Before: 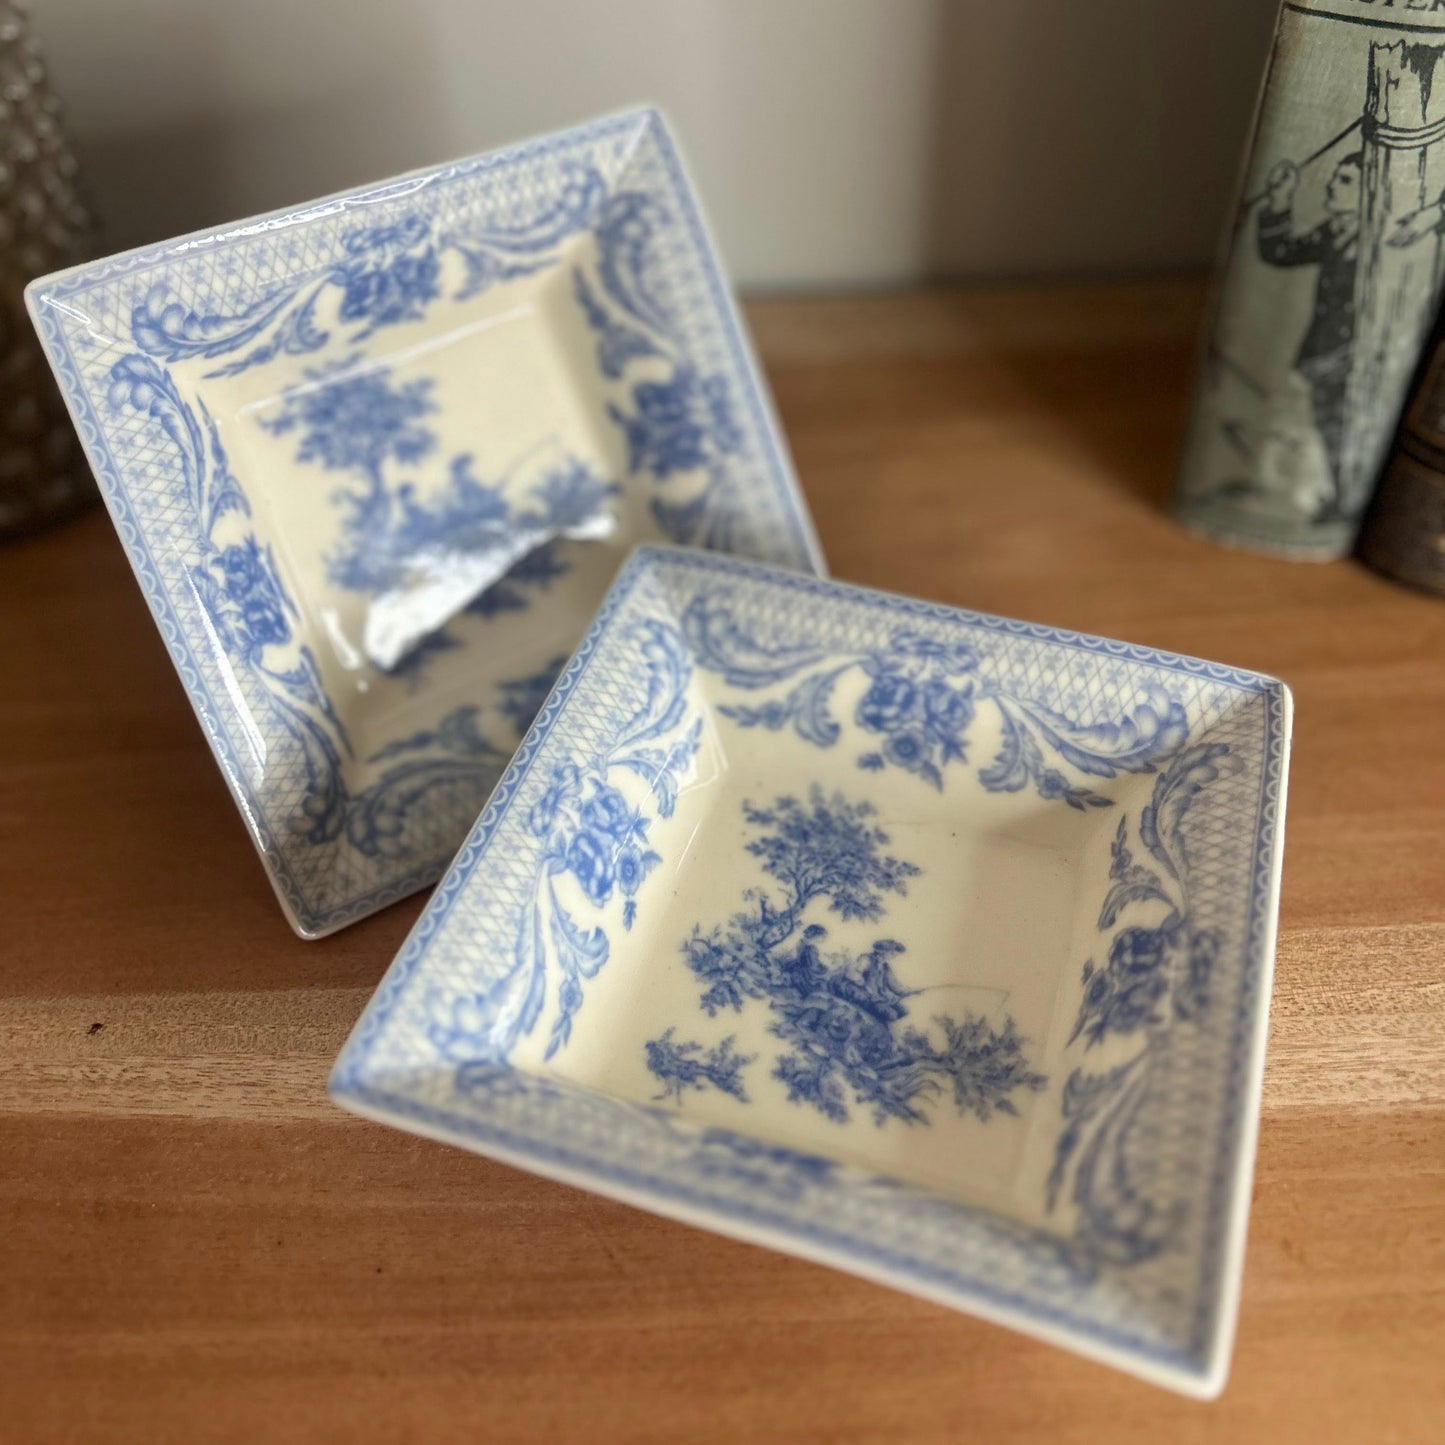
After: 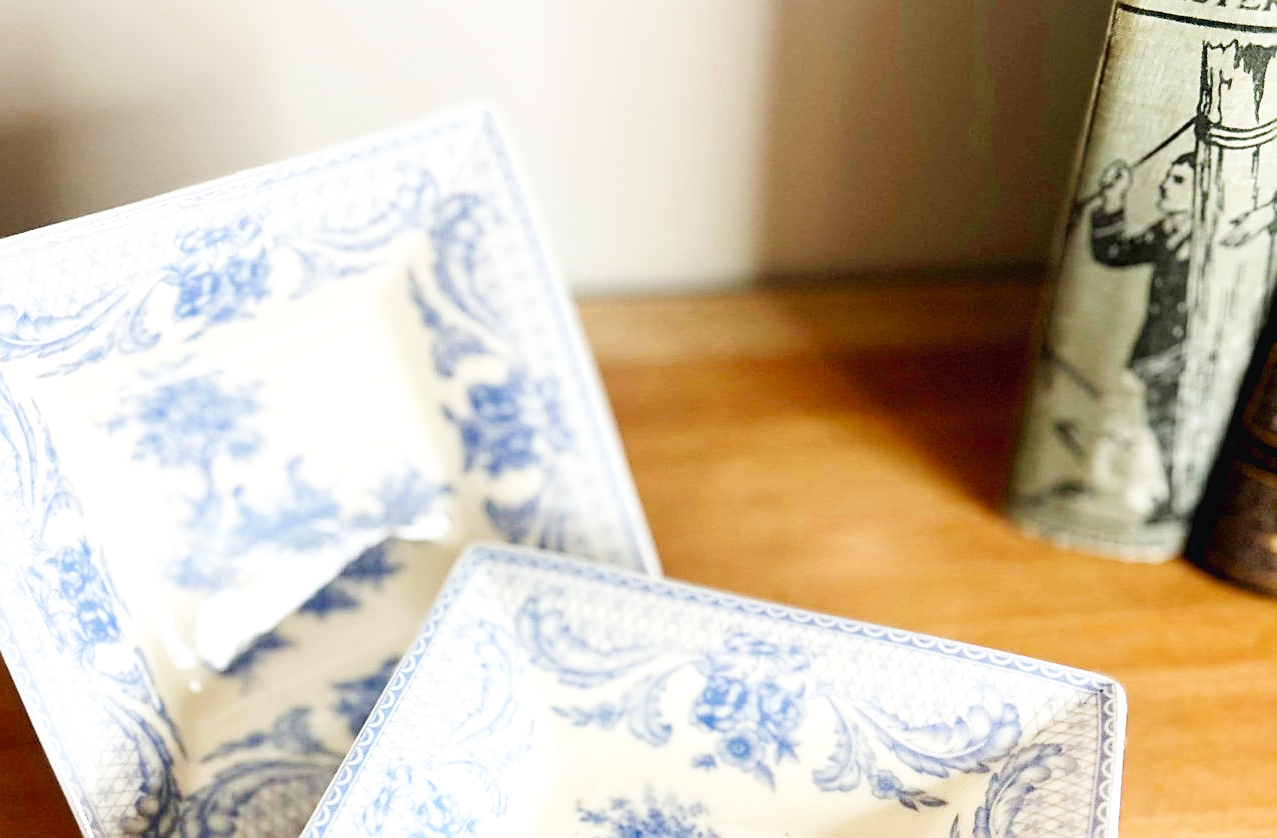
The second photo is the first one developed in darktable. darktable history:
sharpen: on, module defaults
exposure: black level correction 0.004, exposure 0.42 EV, compensate exposure bias true, compensate highlight preservation false
crop and rotate: left 11.614%, bottom 41.988%
base curve: curves: ch0 [(0, 0.003) (0.001, 0.002) (0.006, 0.004) (0.02, 0.022) (0.048, 0.086) (0.094, 0.234) (0.162, 0.431) (0.258, 0.629) (0.385, 0.8) (0.548, 0.918) (0.751, 0.988) (1, 1)], preserve colors none
